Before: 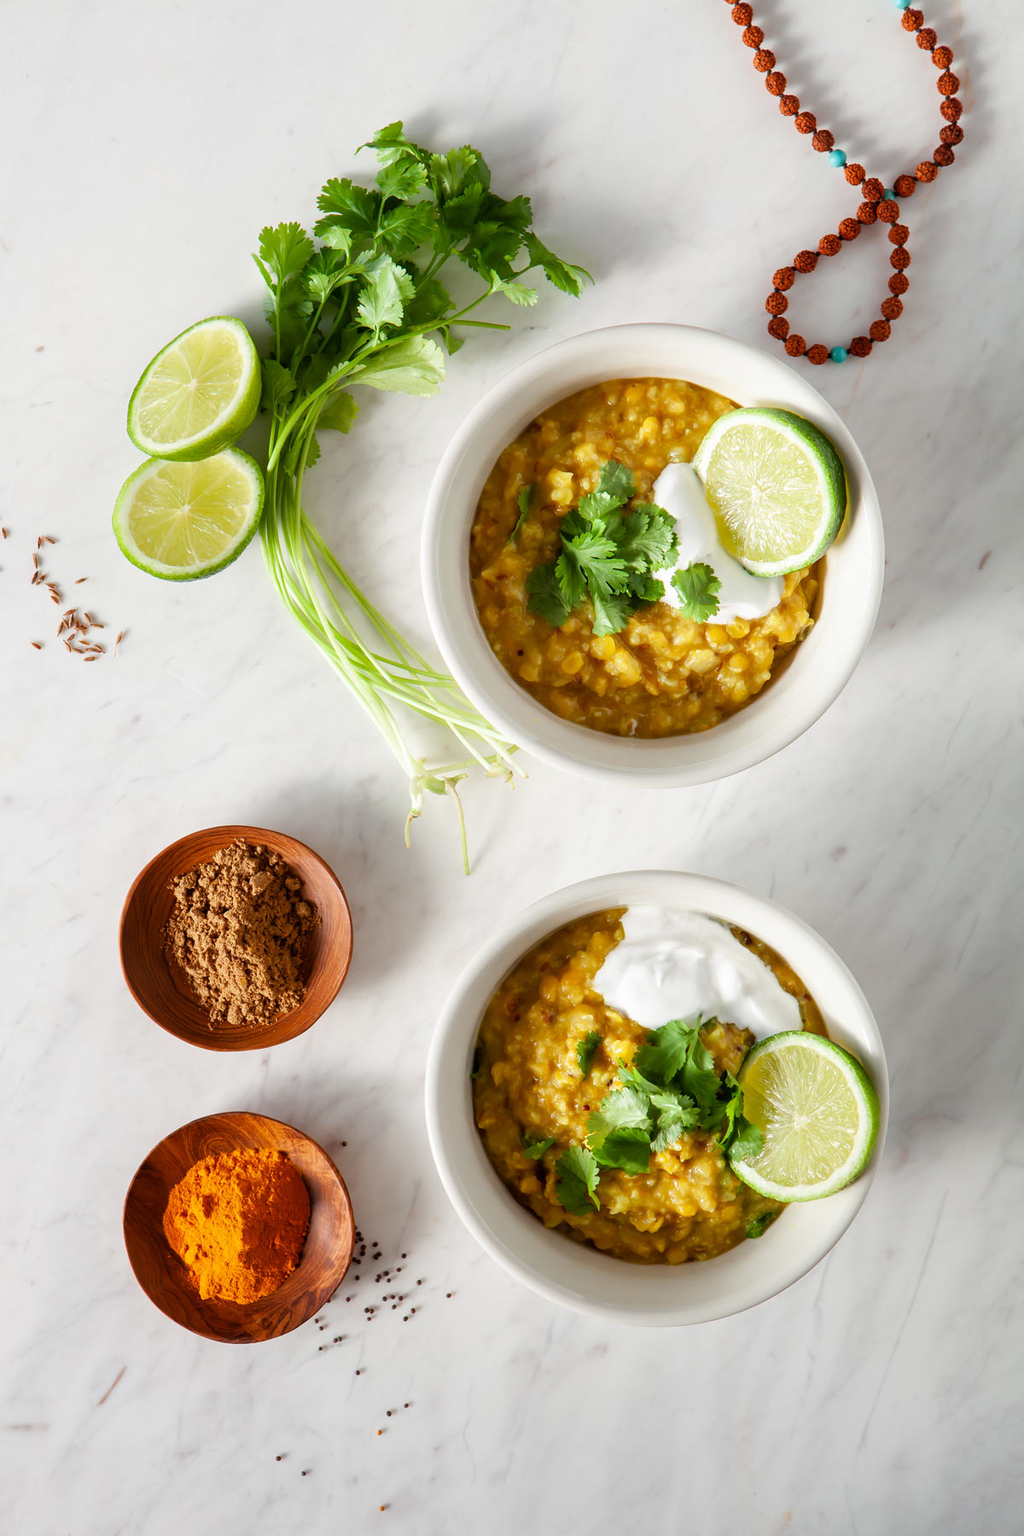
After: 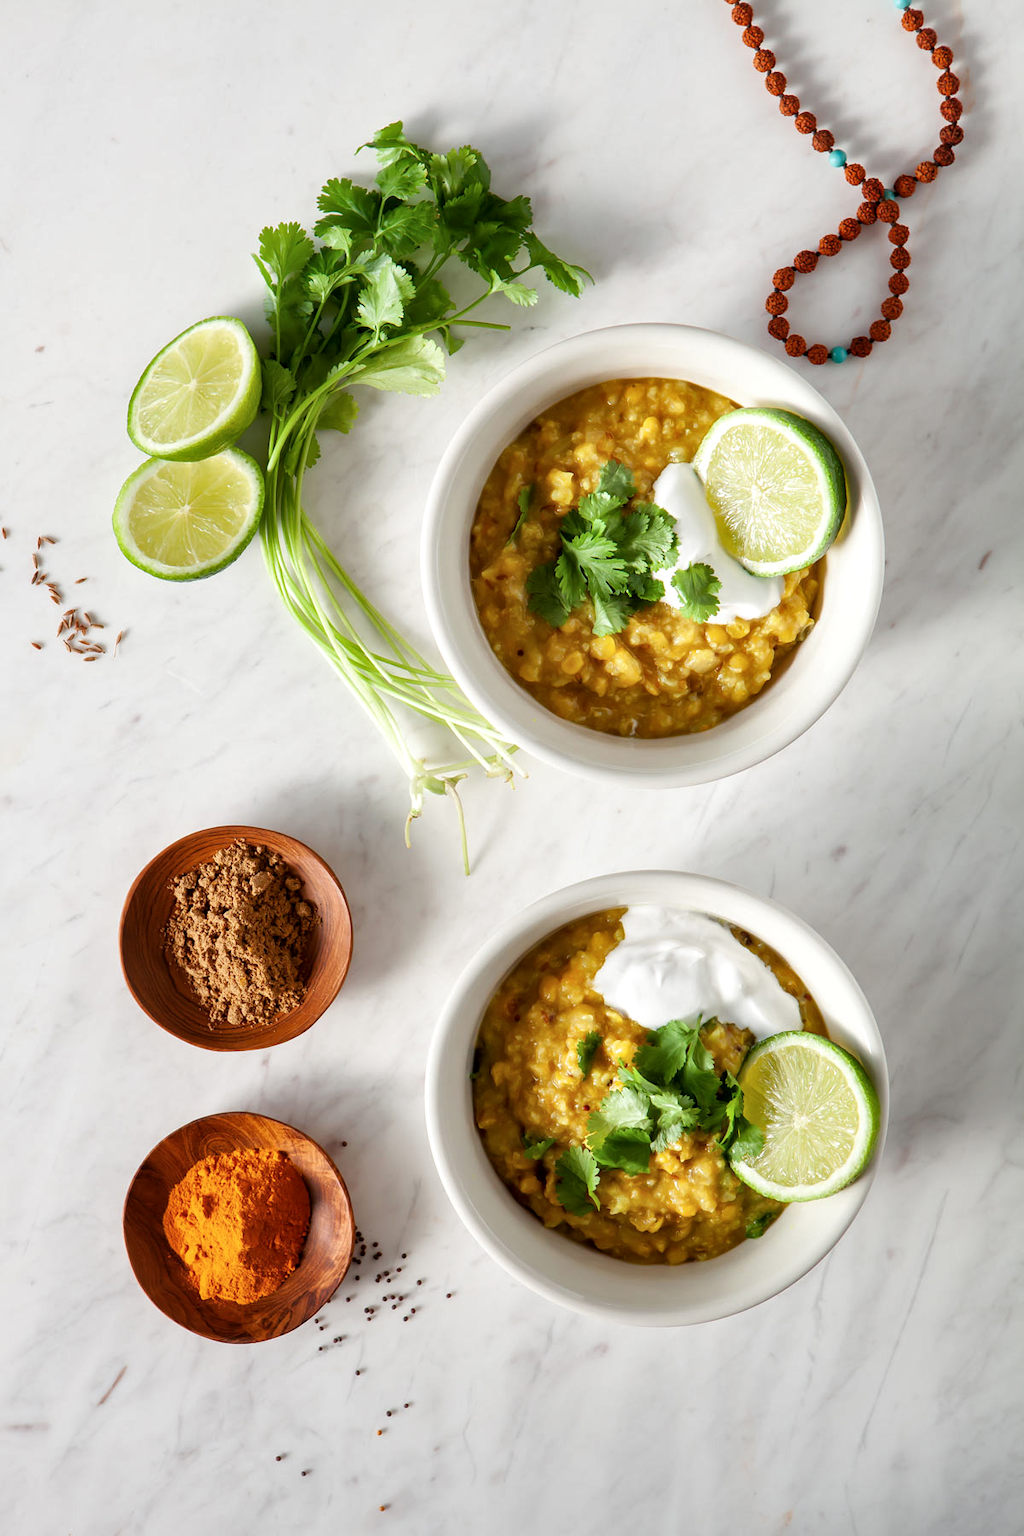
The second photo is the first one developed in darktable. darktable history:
local contrast: mode bilateral grid, contrast 20, coarseness 50, detail 132%, midtone range 0.2
contrast brightness saturation: saturation -0.05
